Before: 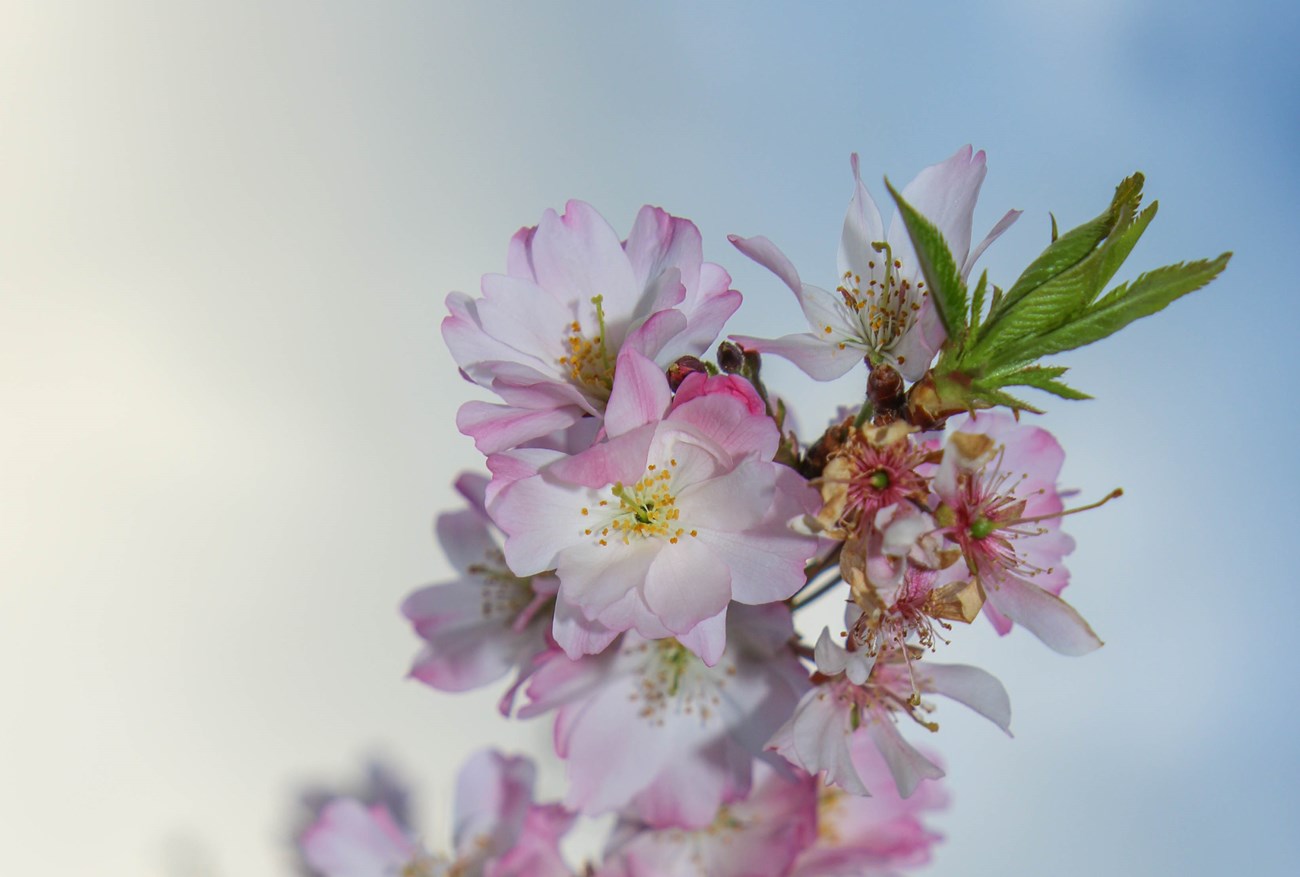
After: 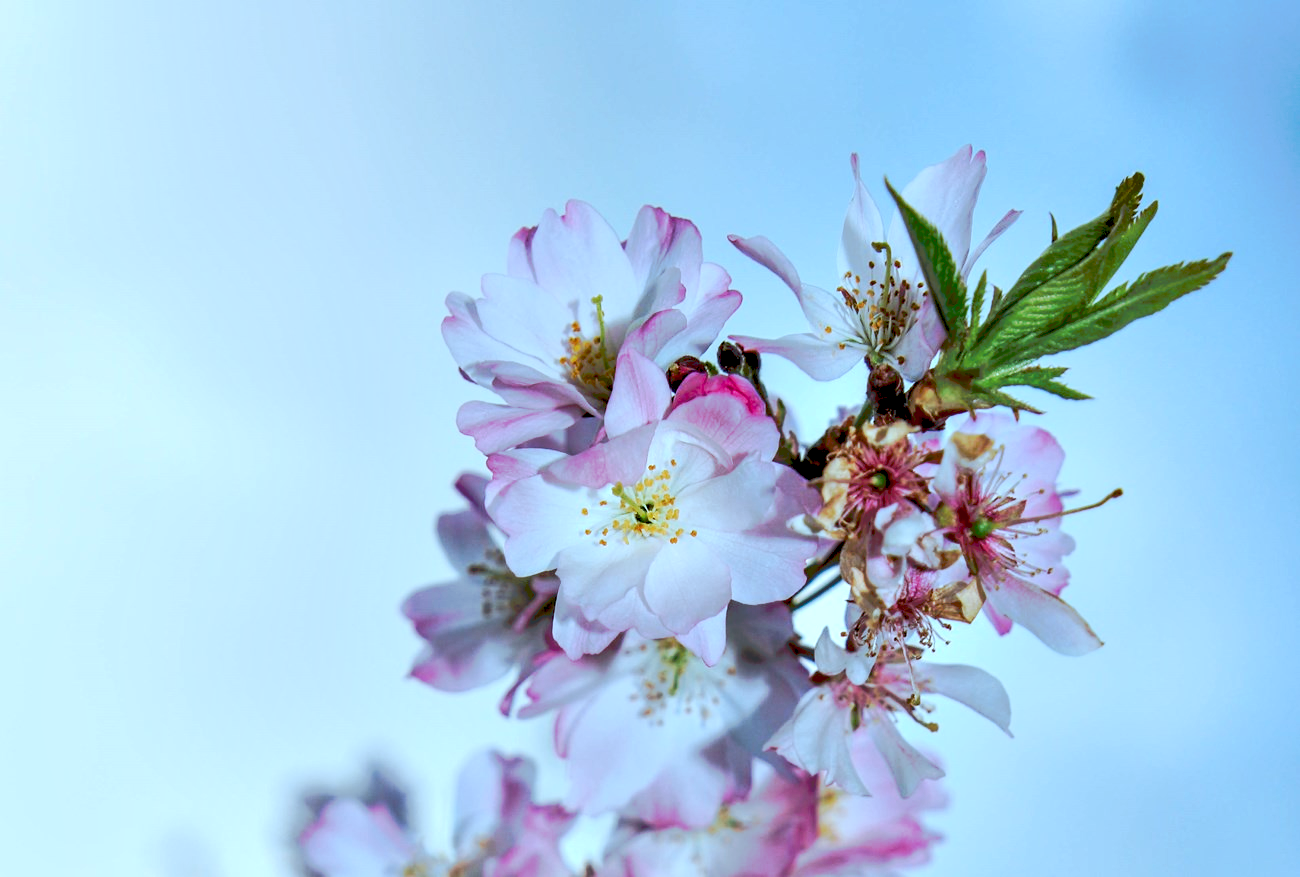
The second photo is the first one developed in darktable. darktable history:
tone curve: curves: ch0 [(0, 0) (0.003, 0.055) (0.011, 0.111) (0.025, 0.126) (0.044, 0.169) (0.069, 0.215) (0.1, 0.199) (0.136, 0.207) (0.177, 0.259) (0.224, 0.327) (0.277, 0.361) (0.335, 0.431) (0.399, 0.501) (0.468, 0.589) (0.543, 0.683) (0.623, 0.73) (0.709, 0.796) (0.801, 0.863) (0.898, 0.921) (1, 1)], preserve colors none
contrast equalizer: octaves 7, y [[0.627 ×6], [0.563 ×6], [0 ×6], [0 ×6], [0 ×6]]
color correction: highlights a* -8.9, highlights b* -22.85
